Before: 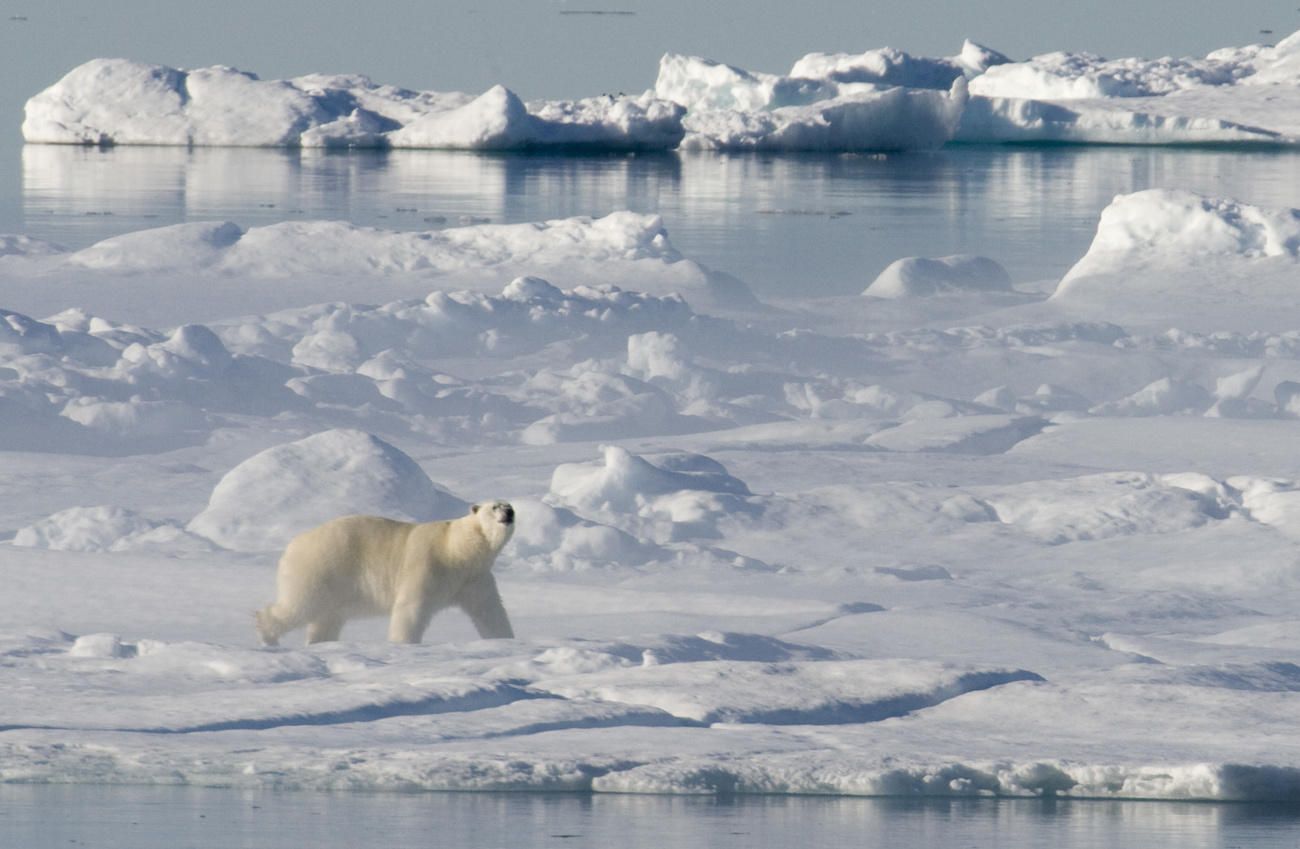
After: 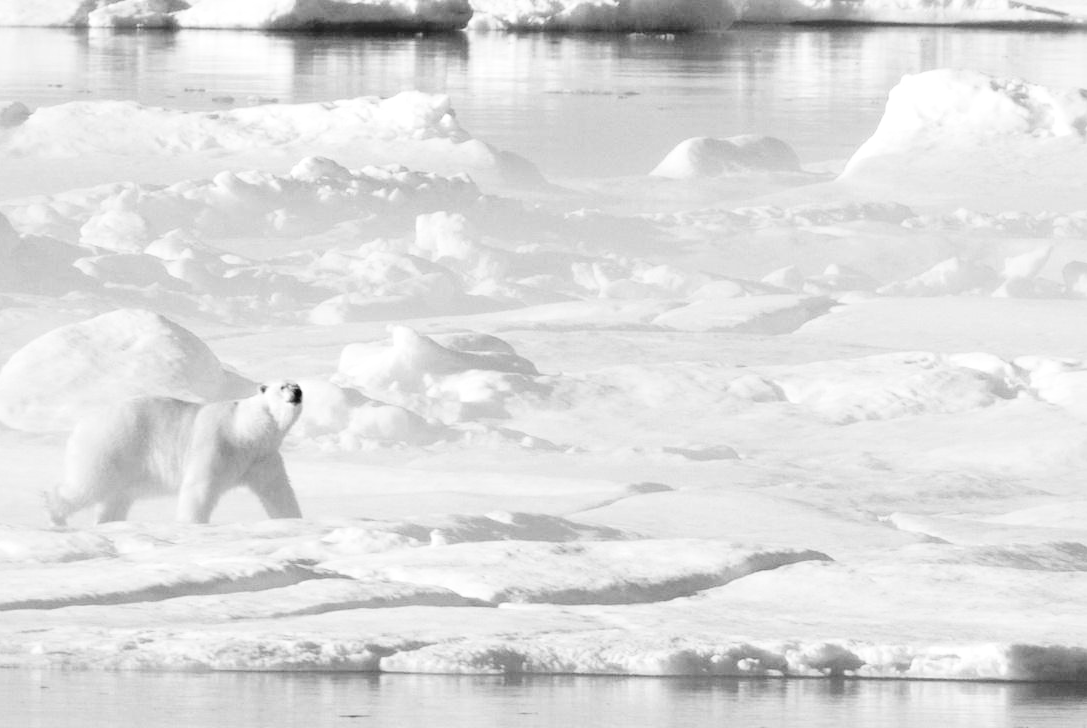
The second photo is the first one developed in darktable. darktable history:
base curve: curves: ch0 [(0, 0.003) (0.001, 0.002) (0.006, 0.004) (0.02, 0.022) (0.048, 0.086) (0.094, 0.234) (0.162, 0.431) (0.258, 0.629) (0.385, 0.8) (0.548, 0.918) (0.751, 0.988) (1, 1)], preserve colors none
crop: left 16.315%, top 14.246%
color calibration: output gray [0.21, 0.42, 0.37, 0], gray › normalize channels true, illuminant same as pipeline (D50), adaptation XYZ, x 0.346, y 0.359, gamut compression 0
local contrast: mode bilateral grid, contrast 20, coarseness 50, detail 120%, midtone range 0.2
